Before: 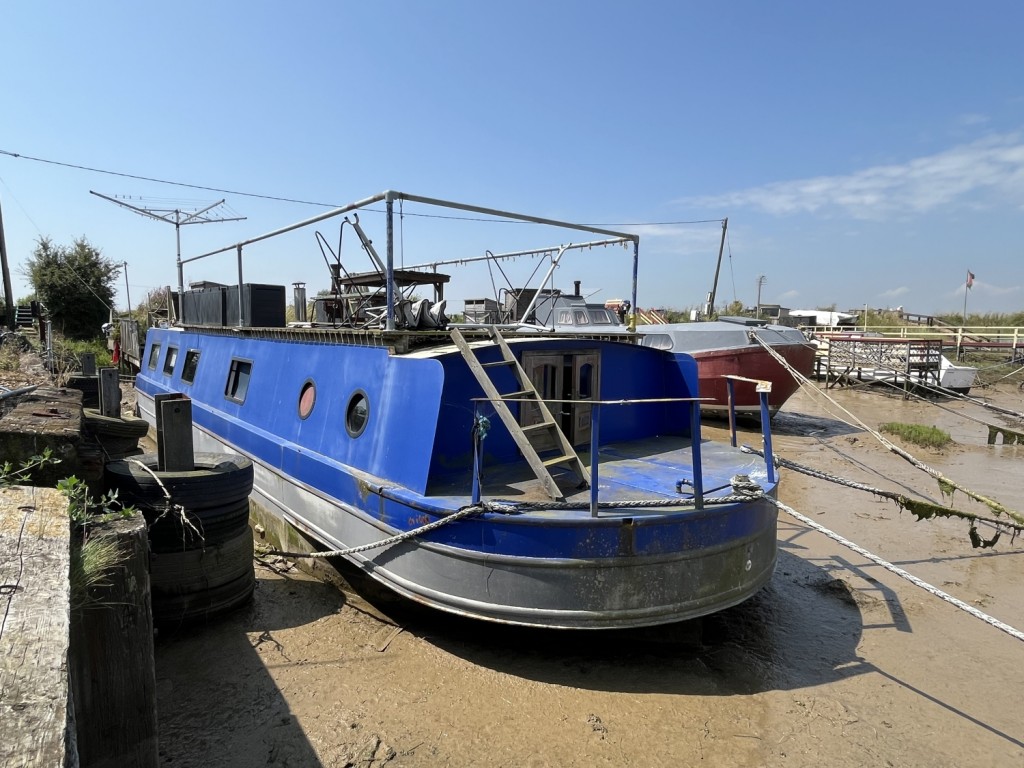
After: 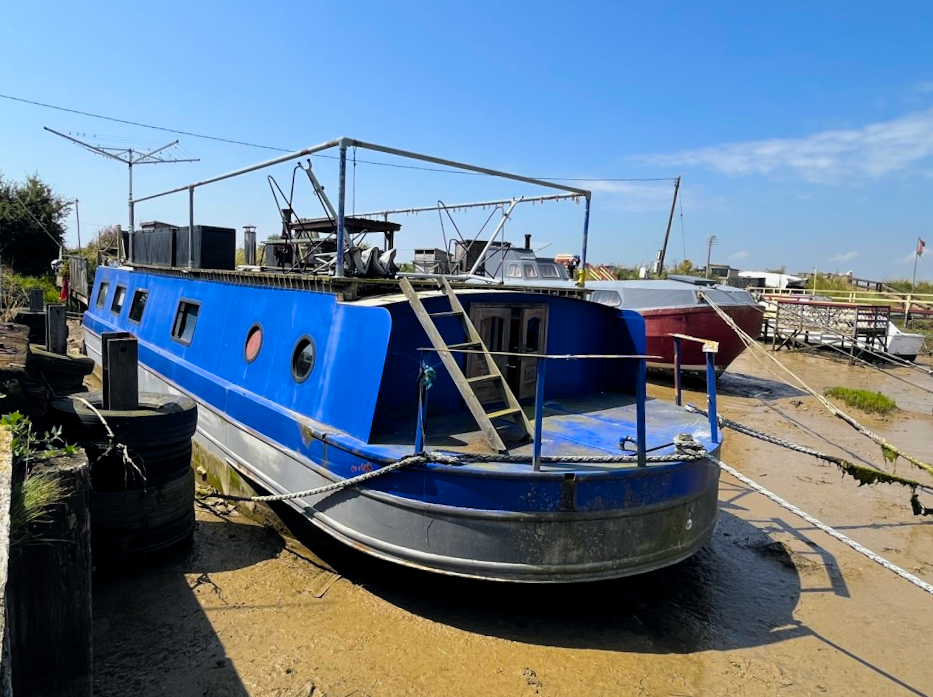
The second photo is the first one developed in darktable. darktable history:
crop and rotate: angle -2.04°, left 3.144%, top 4.363%, right 1.431%, bottom 0.617%
filmic rgb: black relative exposure -11.98 EV, white relative exposure 2.81 EV, threshold 5.95 EV, target black luminance 0%, hardness 8.05, latitude 70.08%, contrast 1.137, highlights saturation mix 11.42%, shadows ↔ highlights balance -0.387%, enable highlight reconstruction true
color balance rgb: global offset › chroma 0.06%, global offset › hue 253.66°, linear chroma grading › global chroma 15.547%, perceptual saturation grading › global saturation 30.906%, global vibrance 20%
